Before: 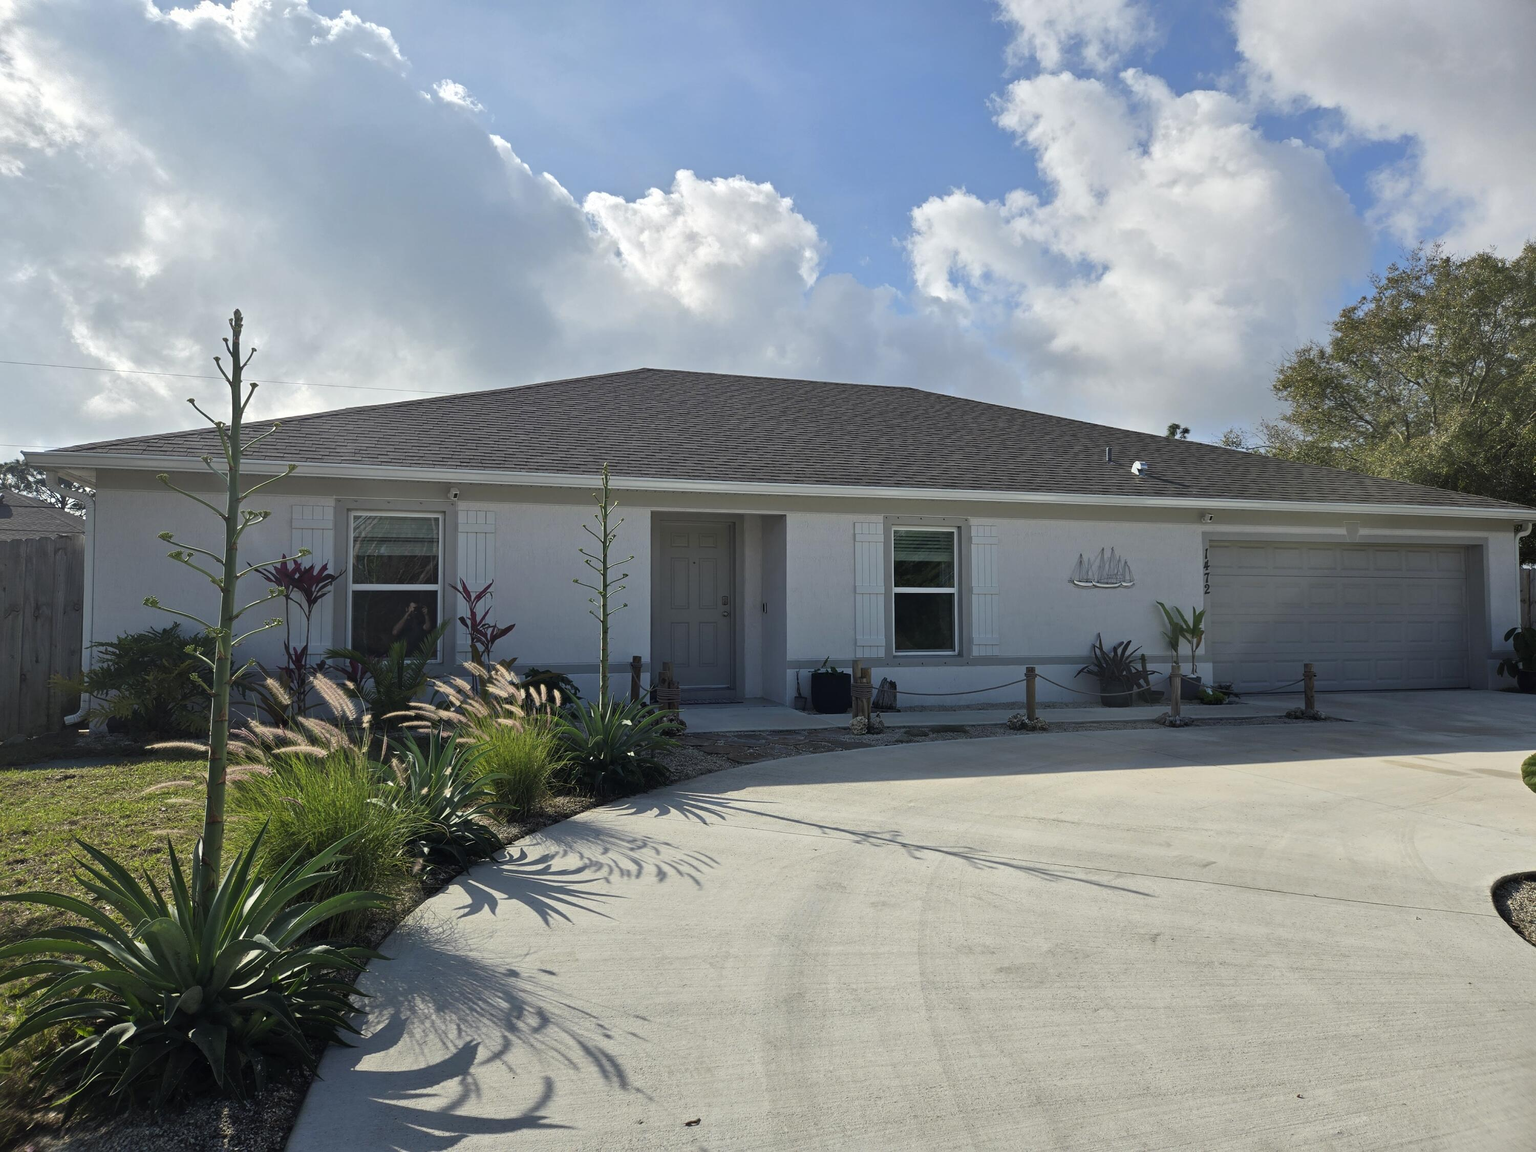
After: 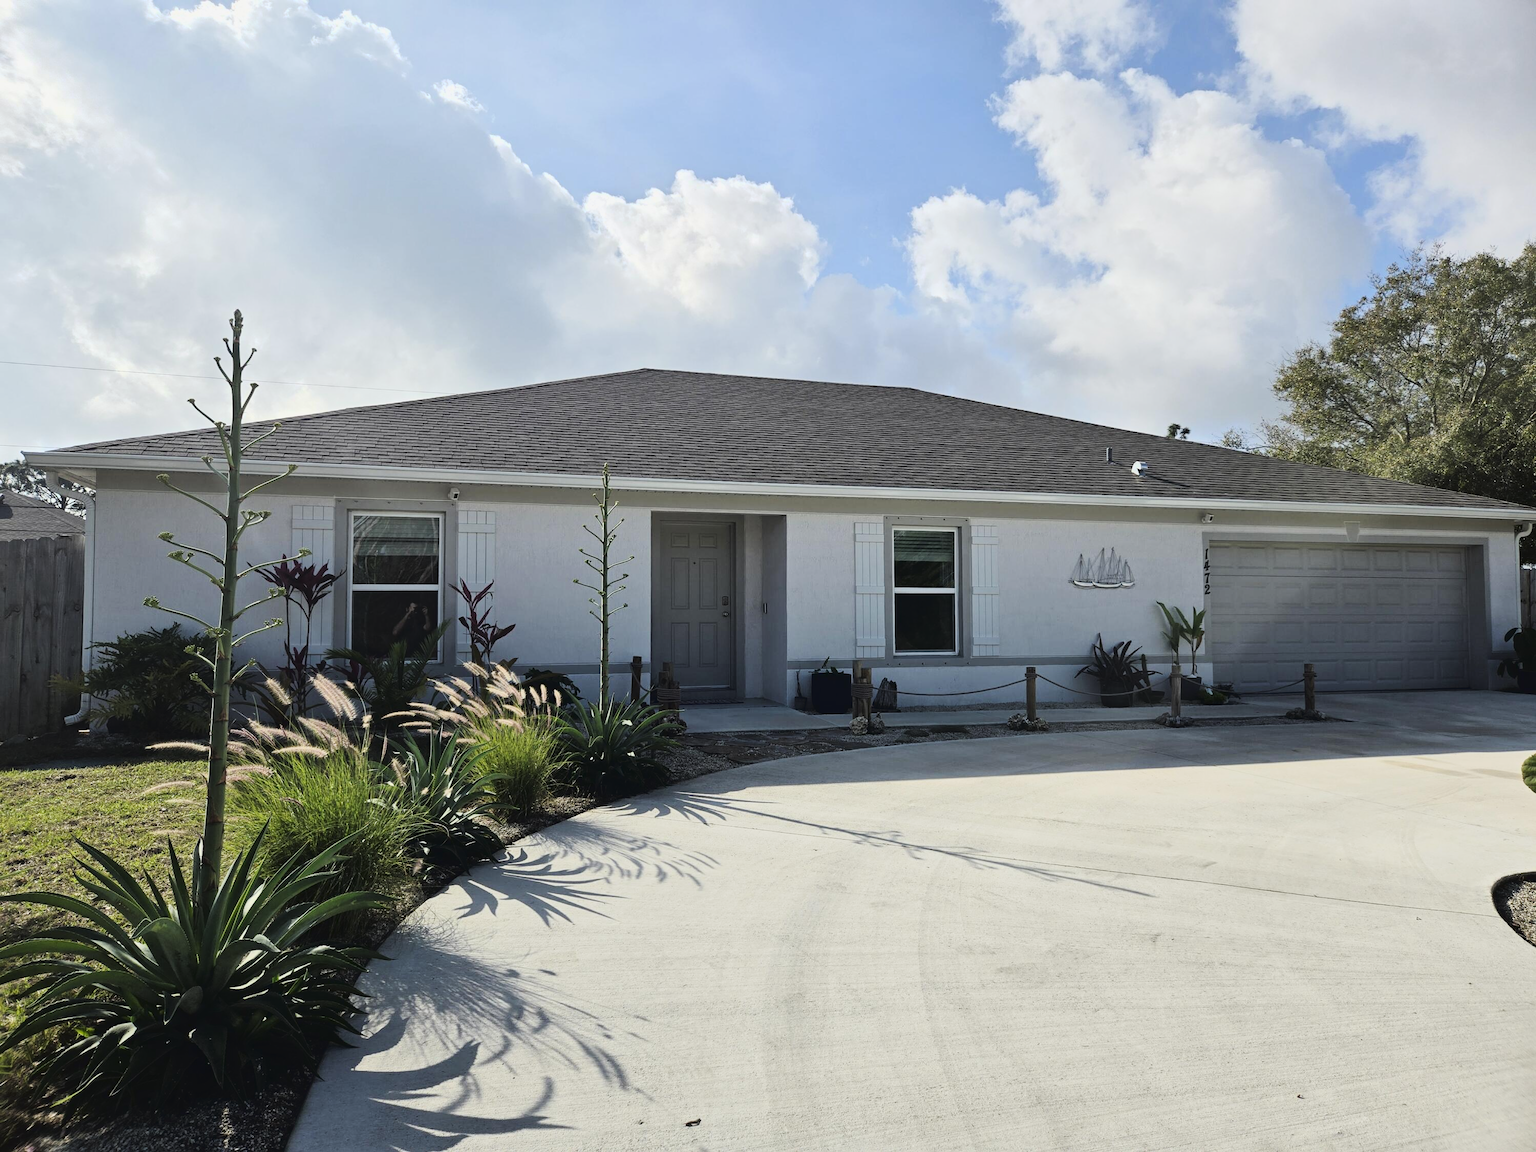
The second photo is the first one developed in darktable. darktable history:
base curve: curves: ch0 [(0, 0) (0.235, 0.266) (0.503, 0.496) (0.786, 0.72) (1, 1)], preserve colors none
tone curve: curves: ch0 [(0, 0.031) (0.139, 0.084) (0.311, 0.278) (0.495, 0.544) (0.718, 0.816) (0.841, 0.909) (1, 0.967)]; ch1 [(0, 0) (0.272, 0.249) (0.388, 0.385) (0.479, 0.456) (0.495, 0.497) (0.538, 0.55) (0.578, 0.595) (0.707, 0.778) (1, 1)]; ch2 [(0, 0) (0.125, 0.089) (0.353, 0.329) (0.443, 0.408) (0.502, 0.495) (0.56, 0.553) (0.608, 0.631) (1, 1)], color space Lab, linked channels, preserve colors none
